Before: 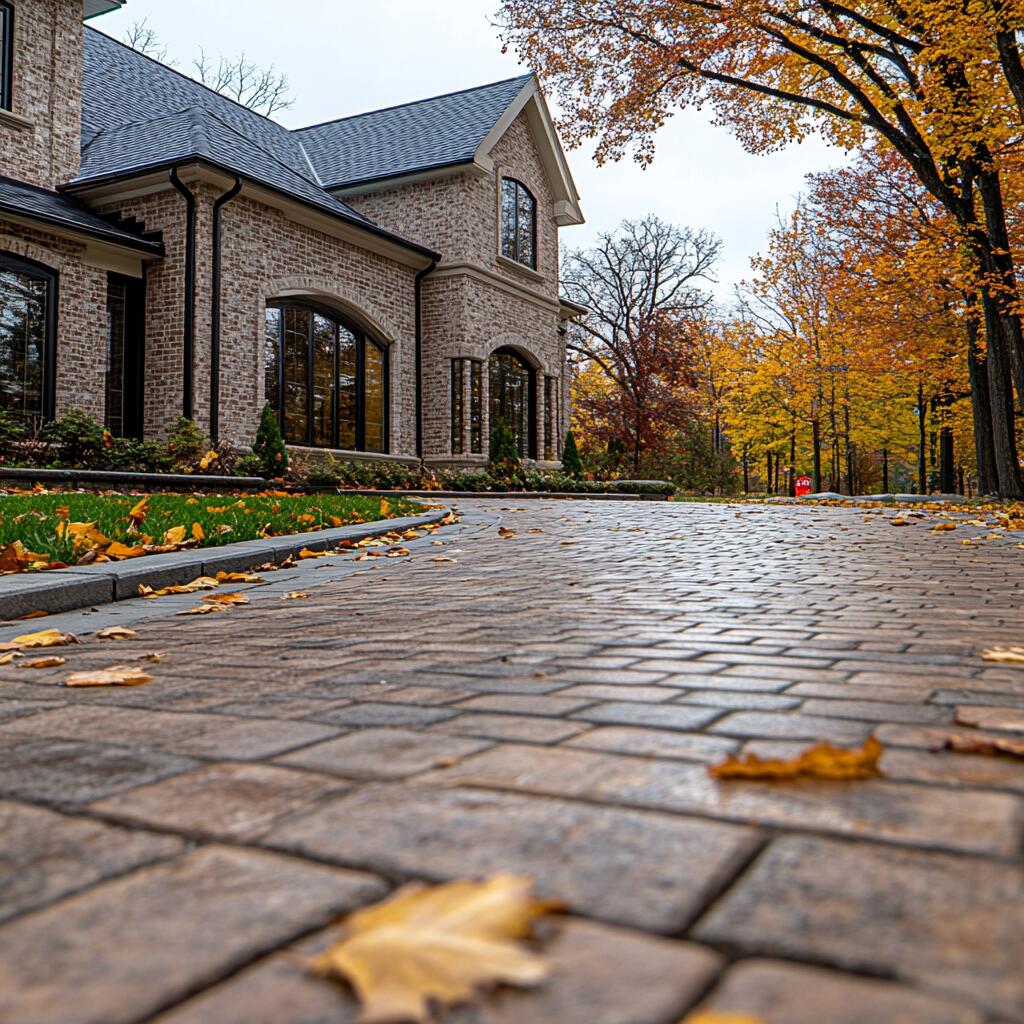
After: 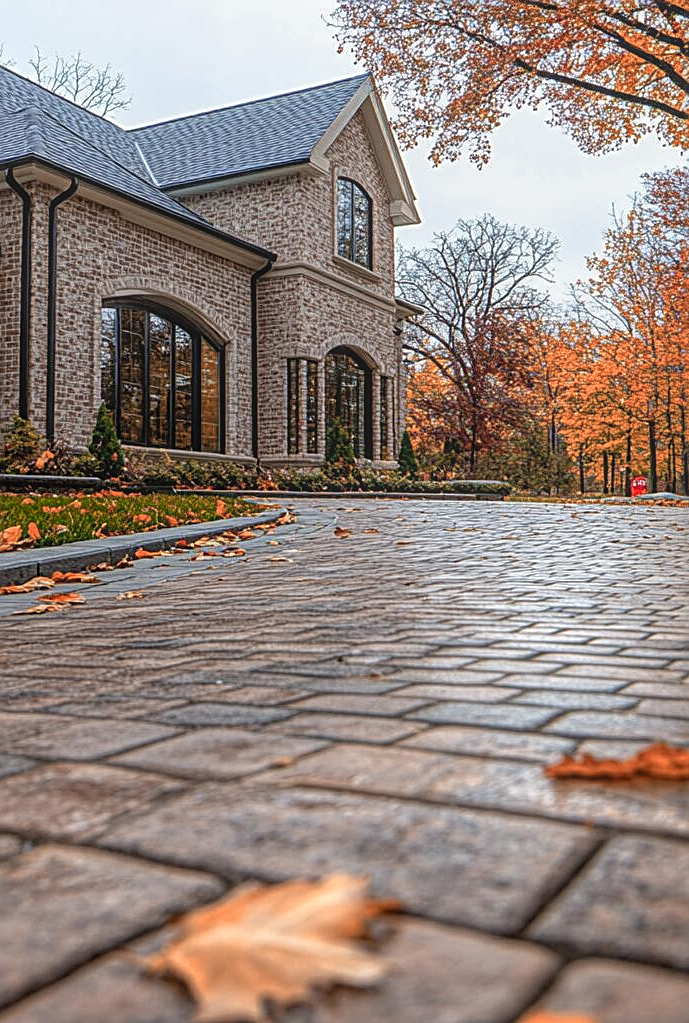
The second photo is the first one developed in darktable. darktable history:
local contrast: highlights 67%, shadows 33%, detail 166%, midtone range 0.2
color zones: curves: ch2 [(0, 0.5) (0.084, 0.497) (0.323, 0.335) (0.4, 0.497) (1, 0.5)]
sharpen: on, module defaults
crop and rotate: left 16.033%, right 16.653%
